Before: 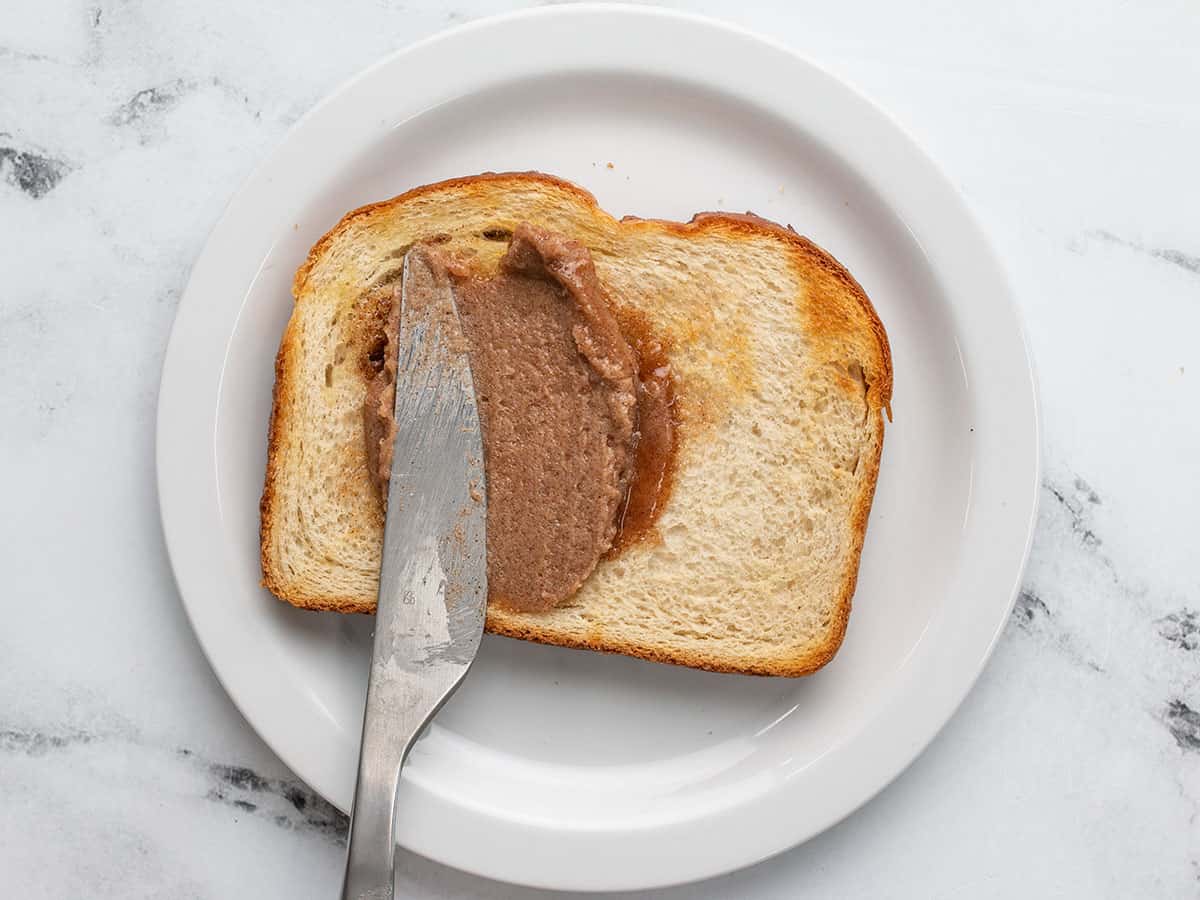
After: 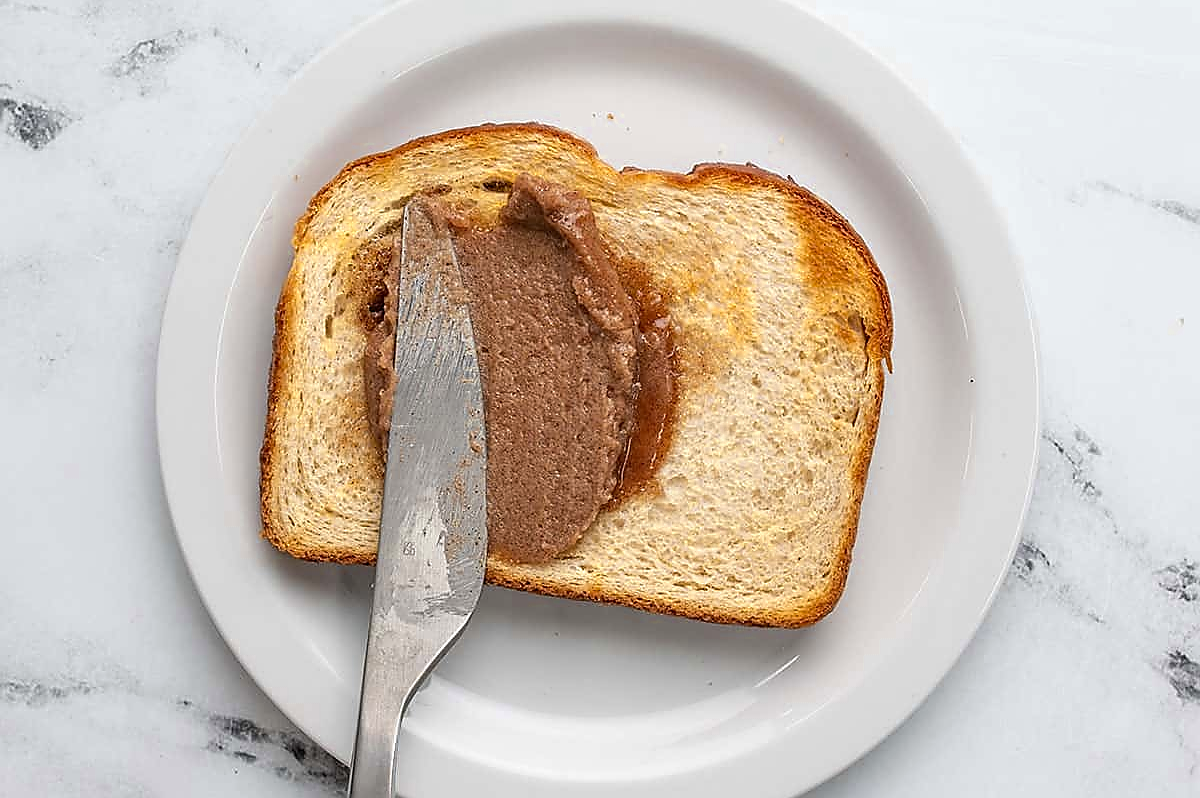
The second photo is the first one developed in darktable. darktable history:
crop and rotate: top 5.536%, bottom 5.695%
sharpen: radius 1.349, amount 1.25, threshold 0.795
color zones: curves: ch0 [(0, 0.485) (0.178, 0.476) (0.261, 0.623) (0.411, 0.403) (0.708, 0.603) (0.934, 0.412)]; ch1 [(0.003, 0.485) (0.149, 0.496) (0.229, 0.584) (0.326, 0.551) (0.484, 0.262) (0.757, 0.643)]
